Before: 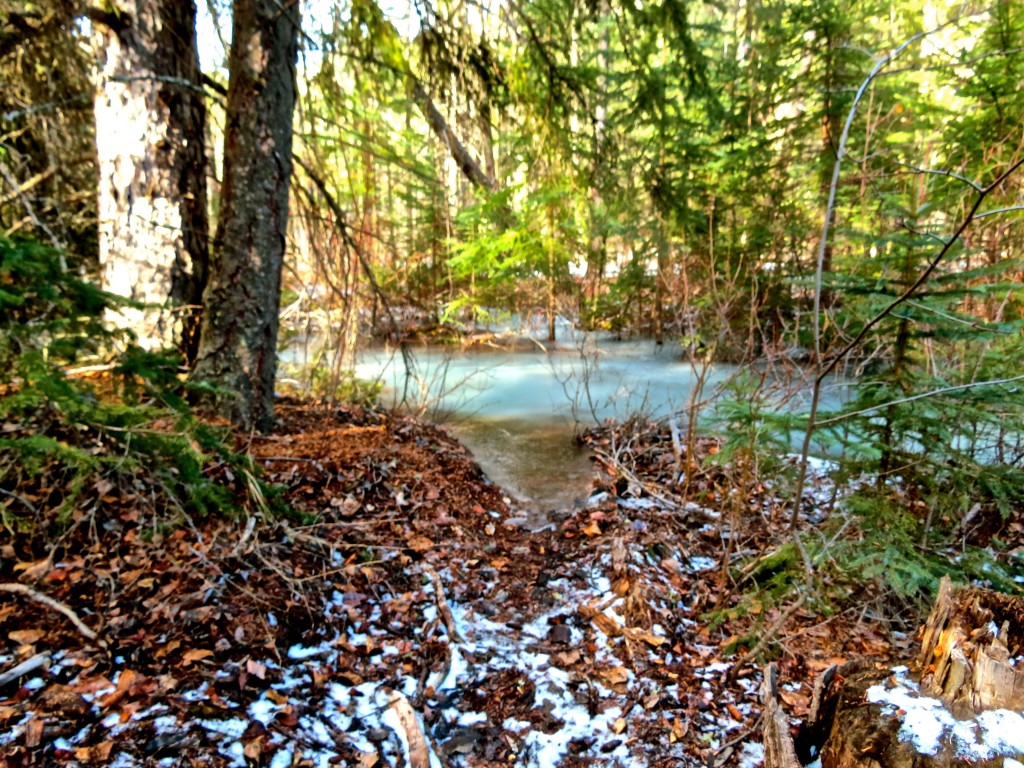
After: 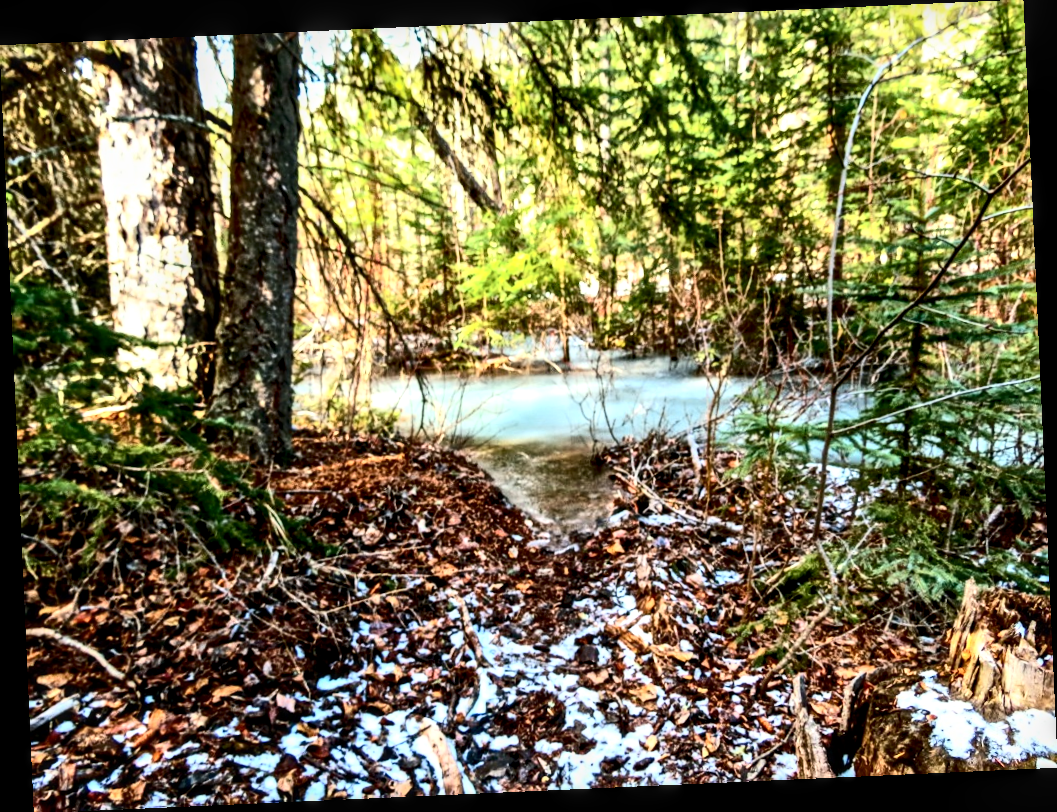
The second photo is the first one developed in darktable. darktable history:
rotate and perspective: rotation -2.56°, automatic cropping off
local contrast: detail 150%
contrast brightness saturation: contrast 0.39, brightness 0.1
